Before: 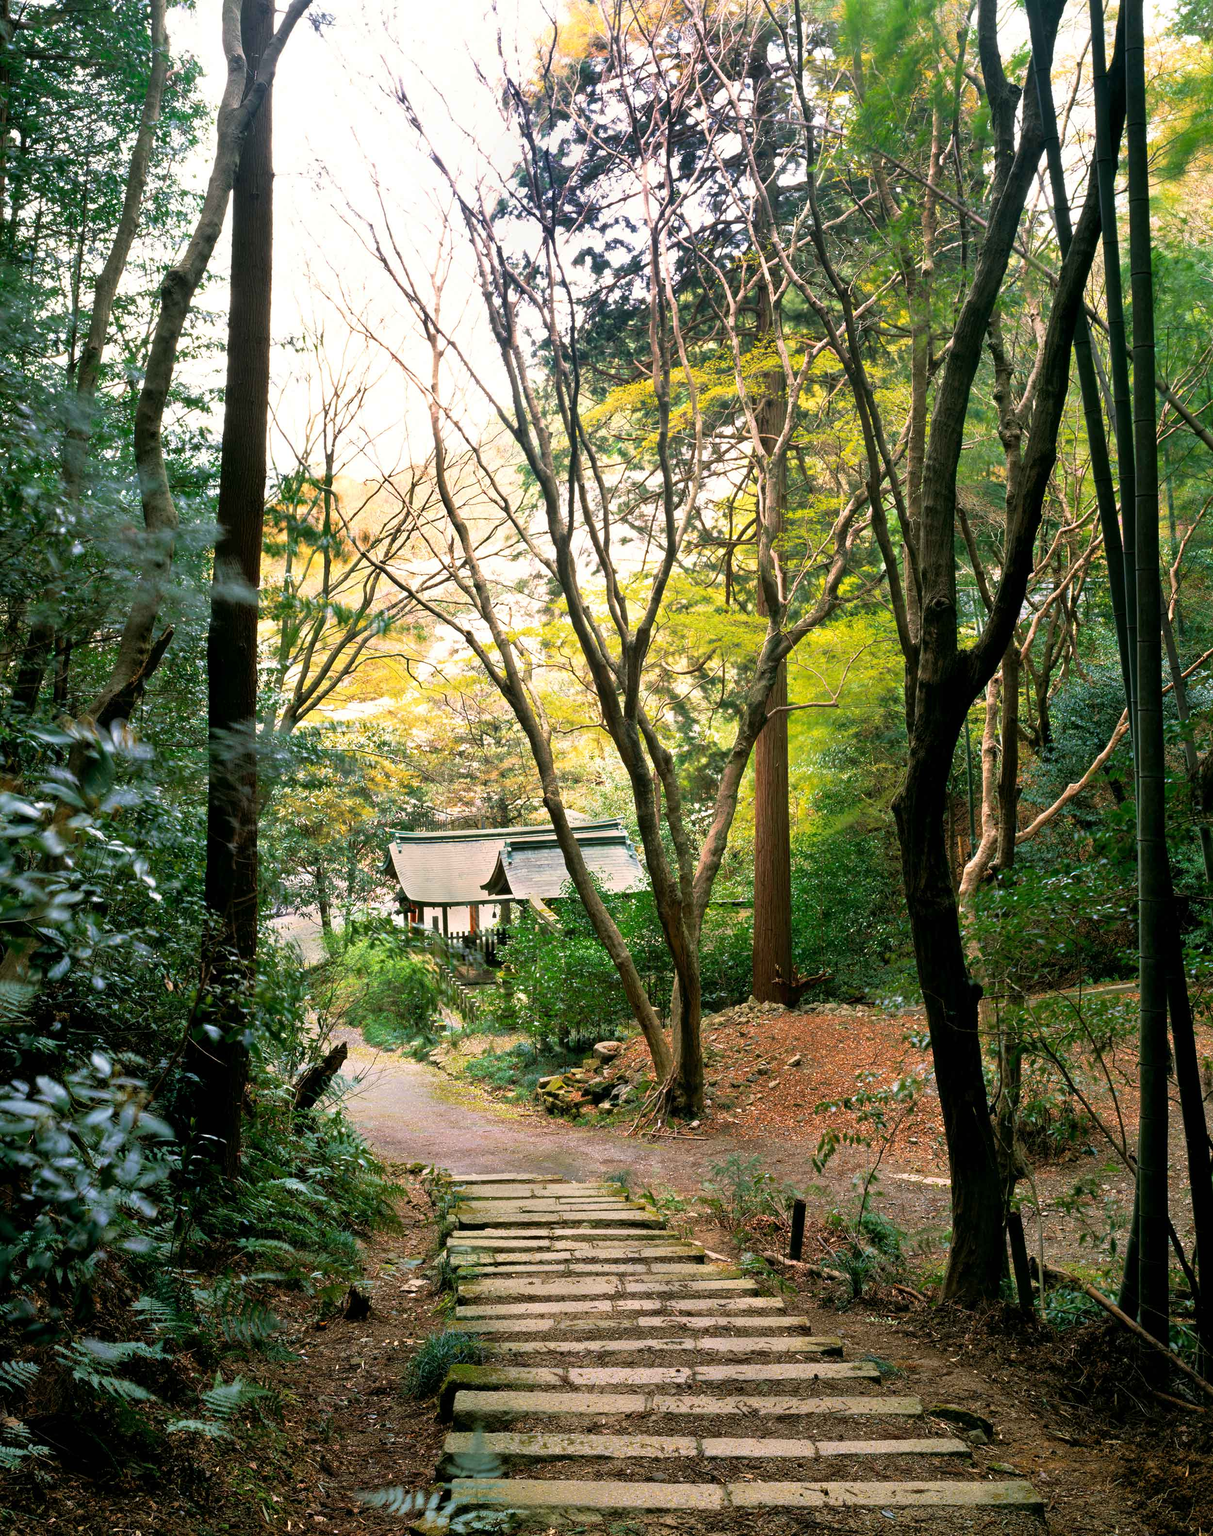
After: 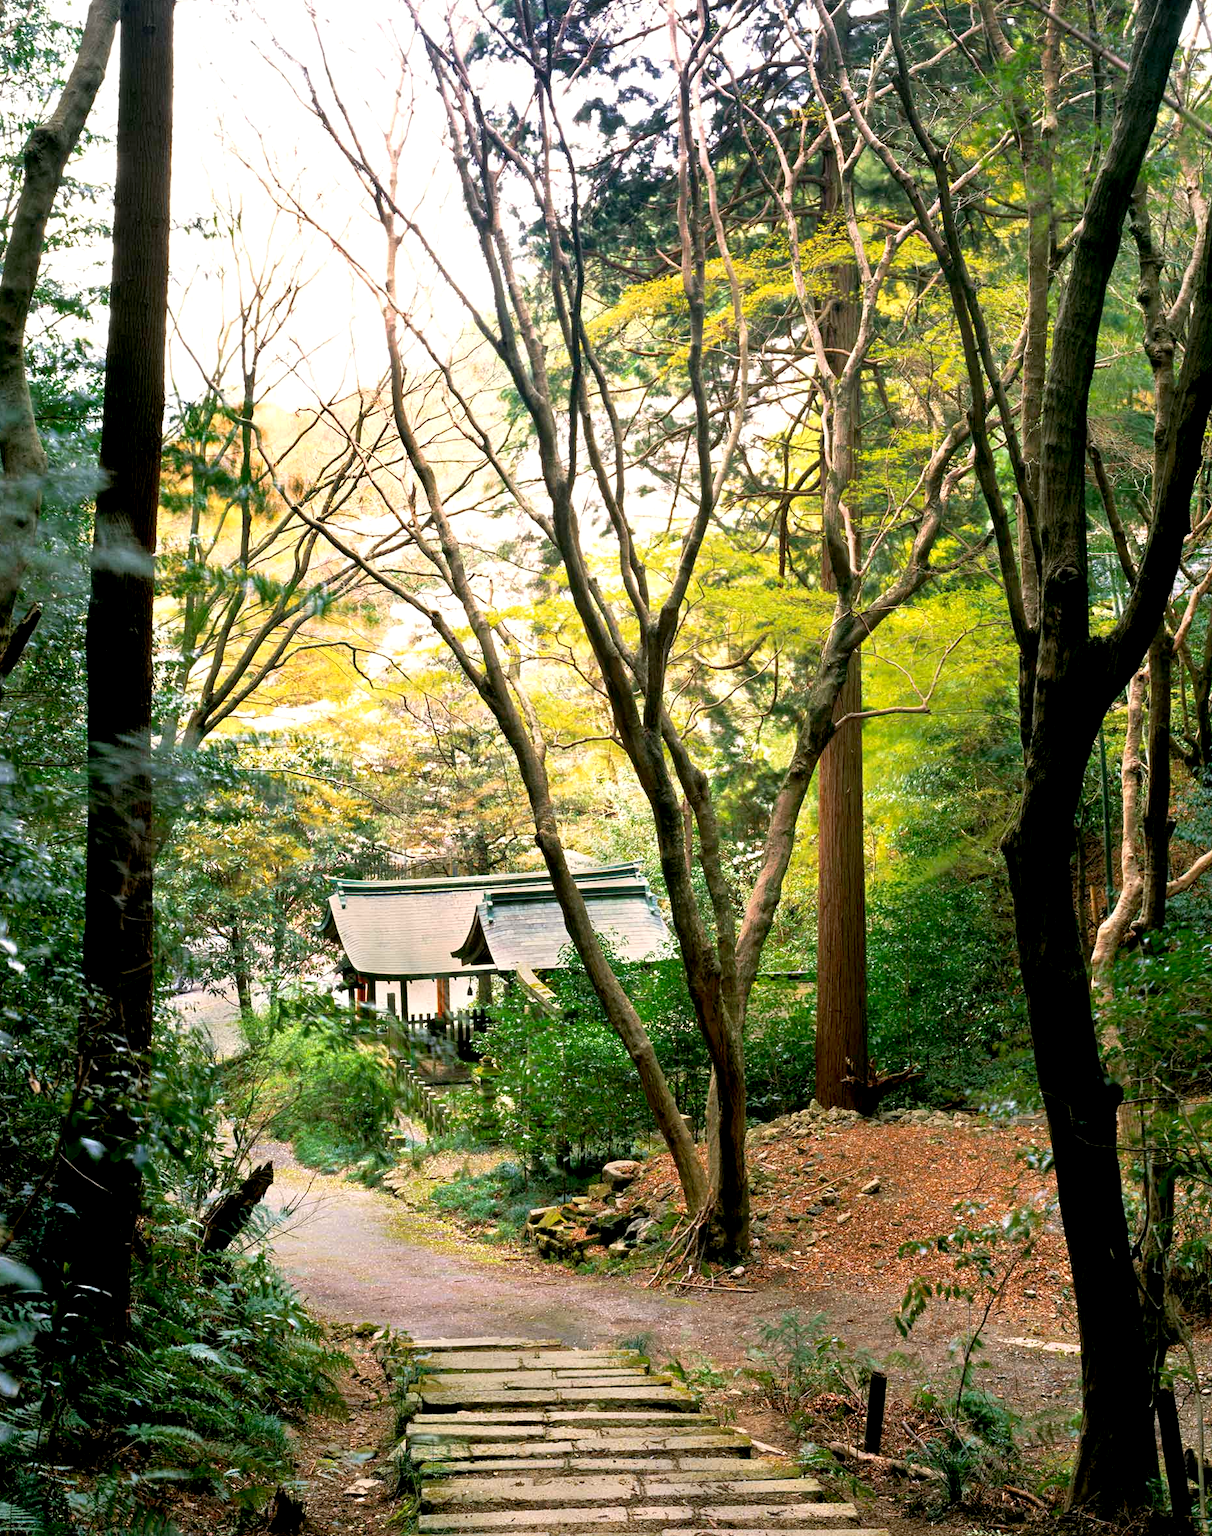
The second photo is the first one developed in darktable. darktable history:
shadows and highlights: shadows -10, white point adjustment 1.5, highlights 10
exposure: black level correction 0.007, exposure 0.093 EV, compensate highlight preservation false
crop and rotate: left 11.831%, top 11.346%, right 13.429%, bottom 13.899%
